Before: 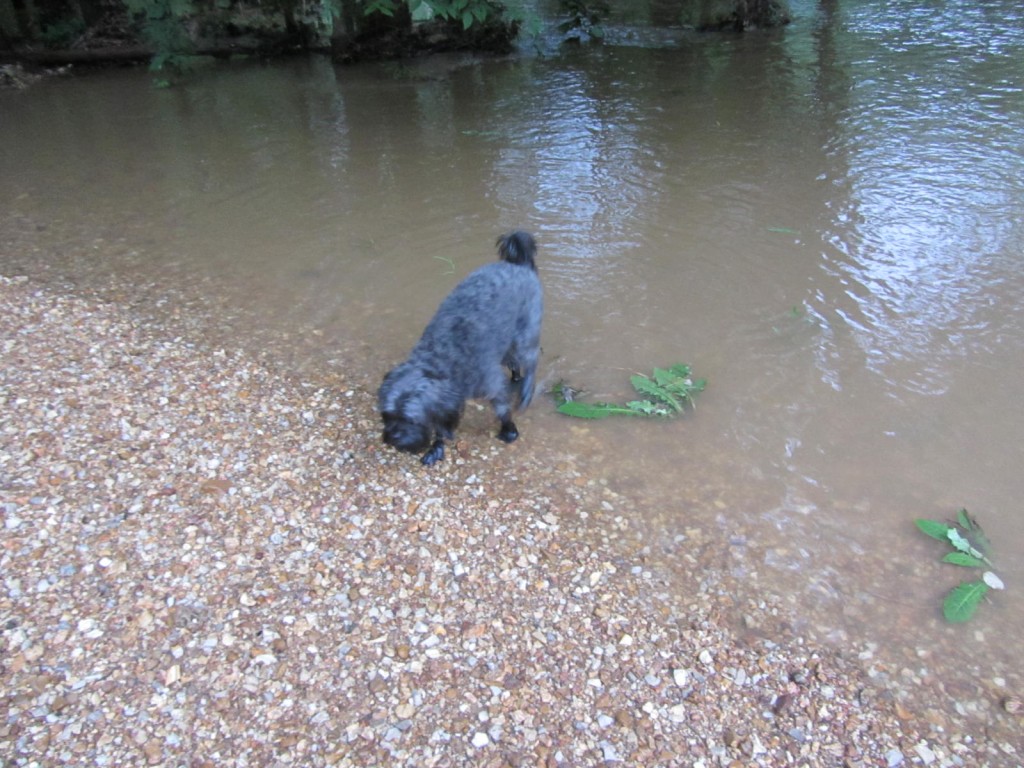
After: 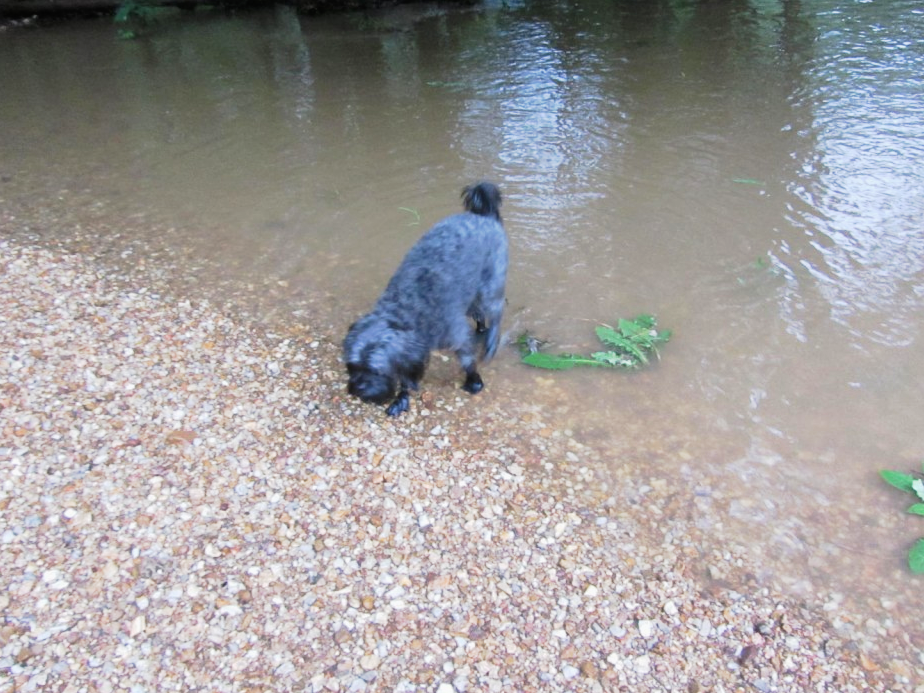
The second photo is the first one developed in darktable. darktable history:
crop: left 3.502%, top 6.387%, right 6.168%, bottom 3.279%
tone curve: curves: ch0 [(0, 0.006) (0.037, 0.022) (0.123, 0.105) (0.19, 0.173) (0.277, 0.279) (0.474, 0.517) (0.597, 0.662) (0.687, 0.774) (0.855, 0.891) (1, 0.982)]; ch1 [(0, 0) (0.243, 0.245) (0.422, 0.415) (0.493, 0.495) (0.508, 0.503) (0.544, 0.552) (0.557, 0.582) (0.626, 0.672) (0.694, 0.732) (1, 1)]; ch2 [(0, 0) (0.249, 0.216) (0.356, 0.329) (0.424, 0.442) (0.476, 0.483) (0.498, 0.5) (0.517, 0.519) (0.532, 0.539) (0.562, 0.596) (0.614, 0.662) (0.706, 0.757) (0.808, 0.809) (0.991, 0.968)], preserve colors none
